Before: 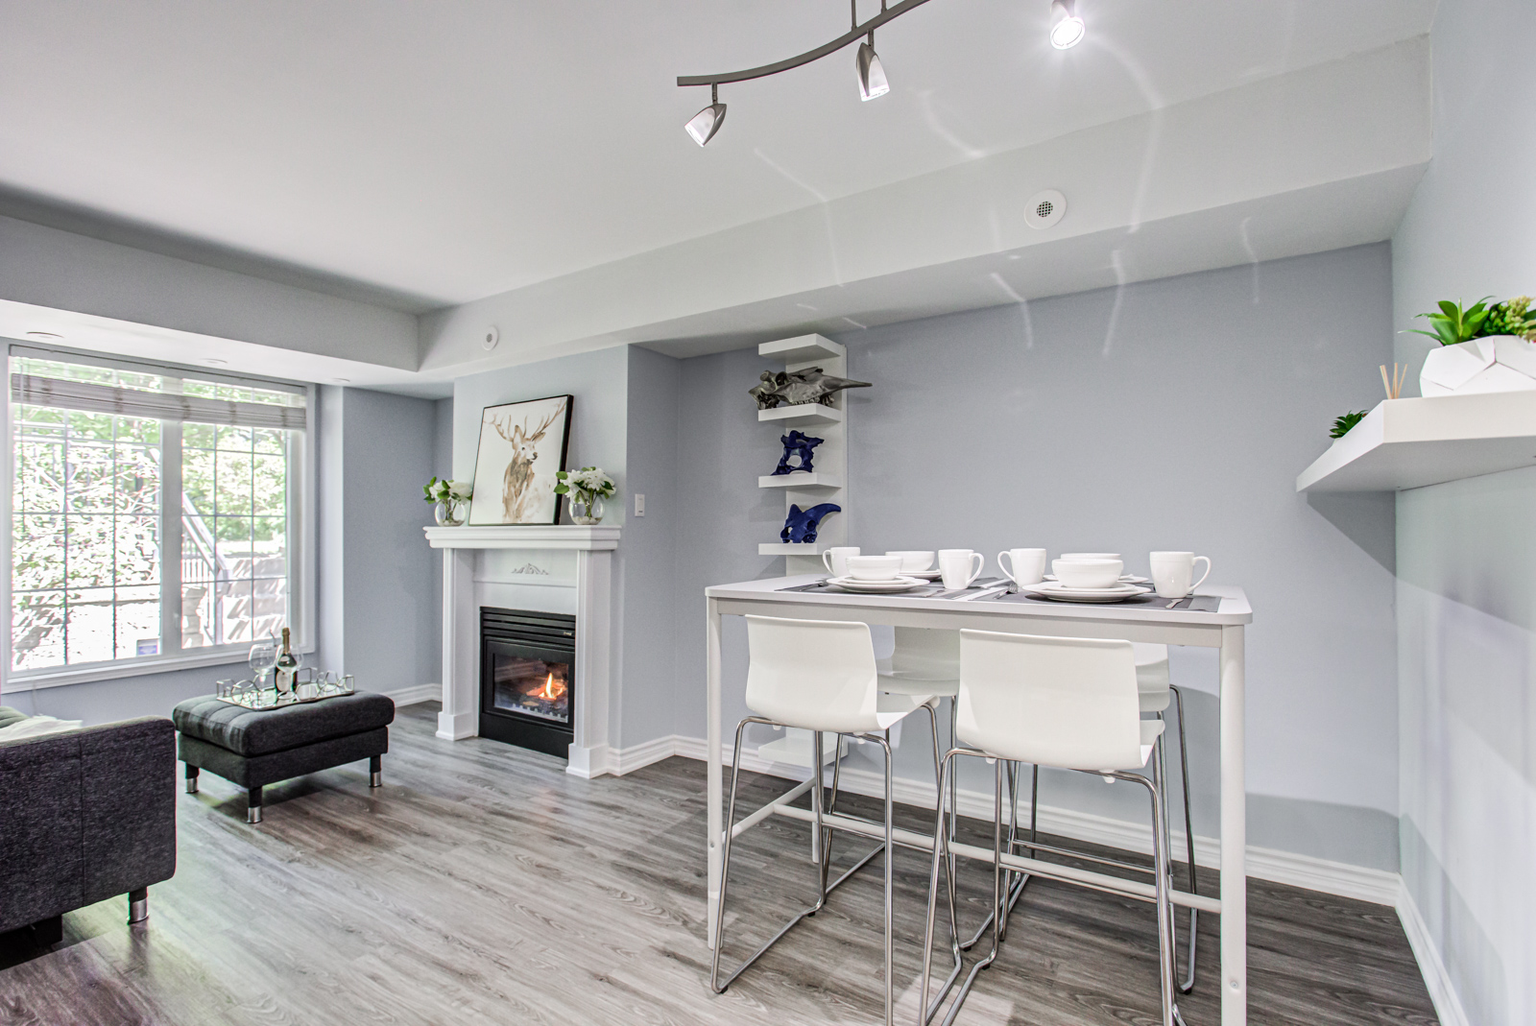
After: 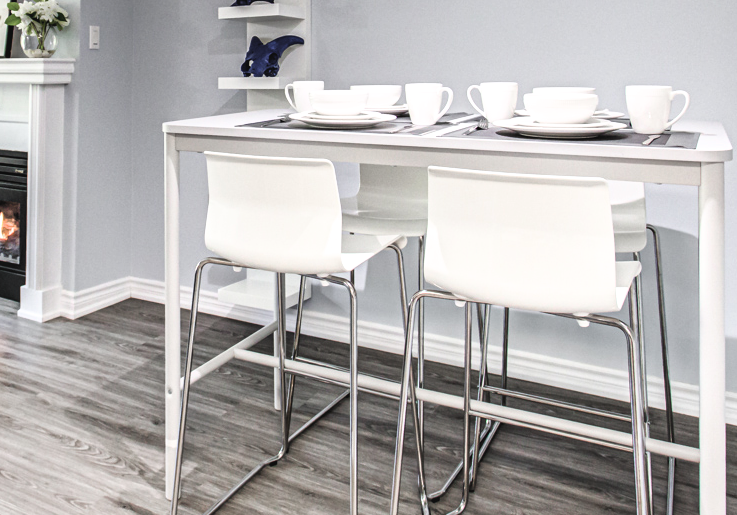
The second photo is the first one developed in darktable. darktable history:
tone equalizer: -8 EV -0.58 EV, edges refinement/feathering 500, mask exposure compensation -1.57 EV, preserve details no
filmic rgb: black relative exposure -8.25 EV, white relative exposure 2.2 EV, target white luminance 99.936%, hardness 7.15, latitude 74.62%, contrast 1.325, highlights saturation mix -2.87%, shadows ↔ highlights balance 29.8%
crop: left 35.758%, top 45.752%, right 18.129%, bottom 6.057%
color balance rgb: global offset › luminance 1.997%, perceptual saturation grading › global saturation 0.142%
